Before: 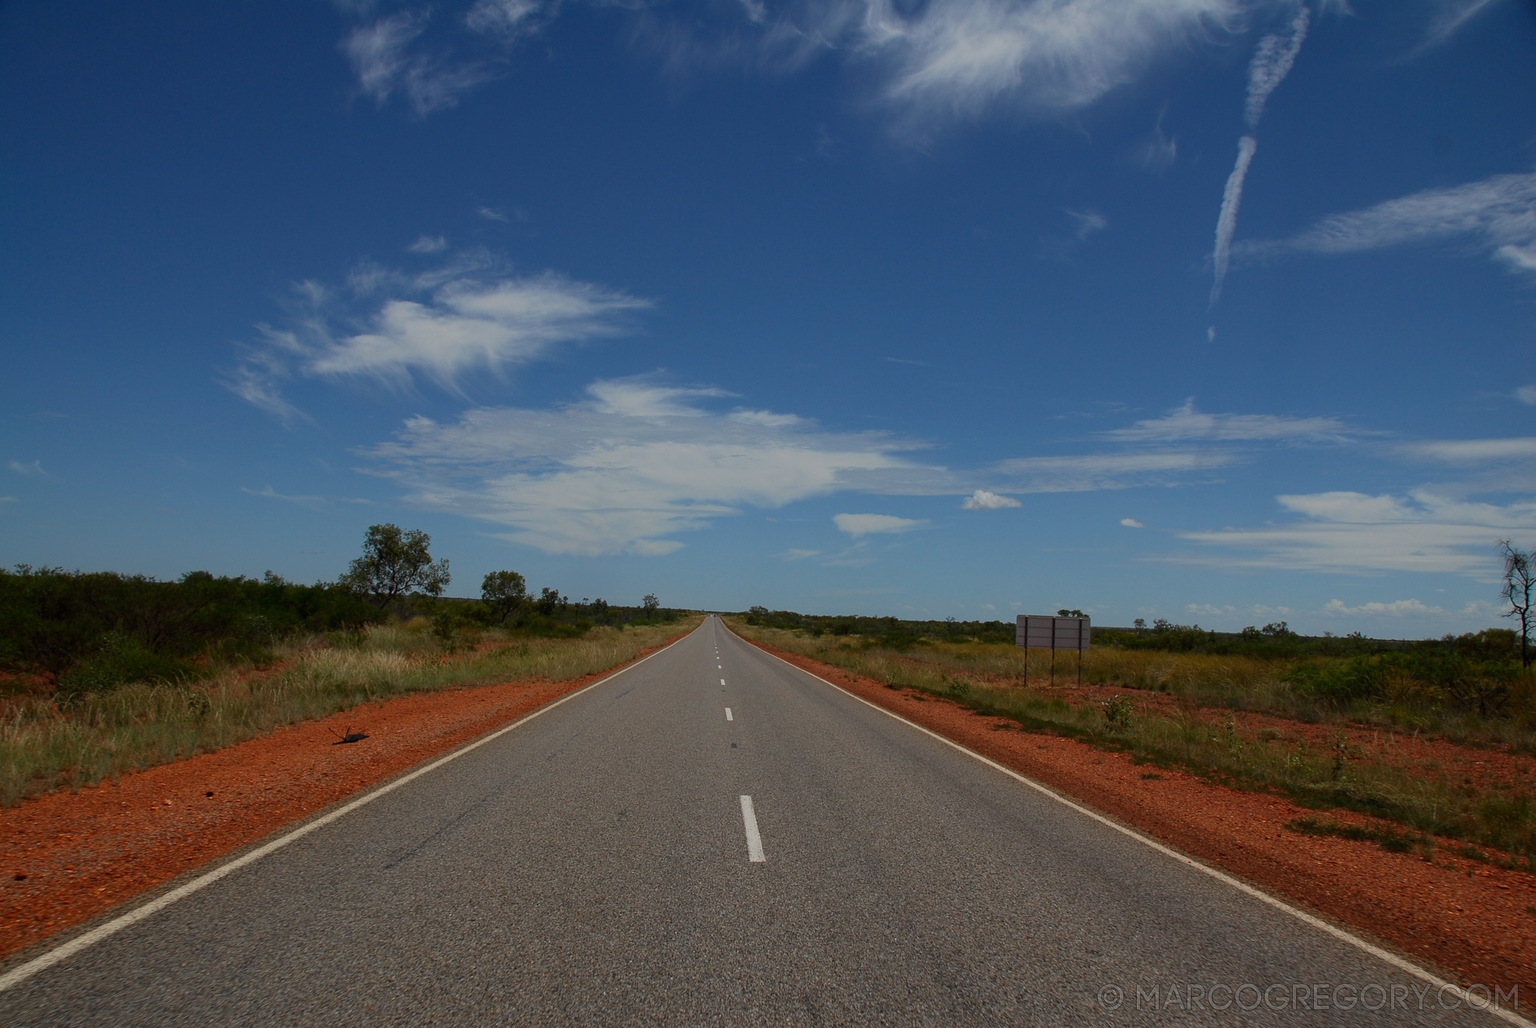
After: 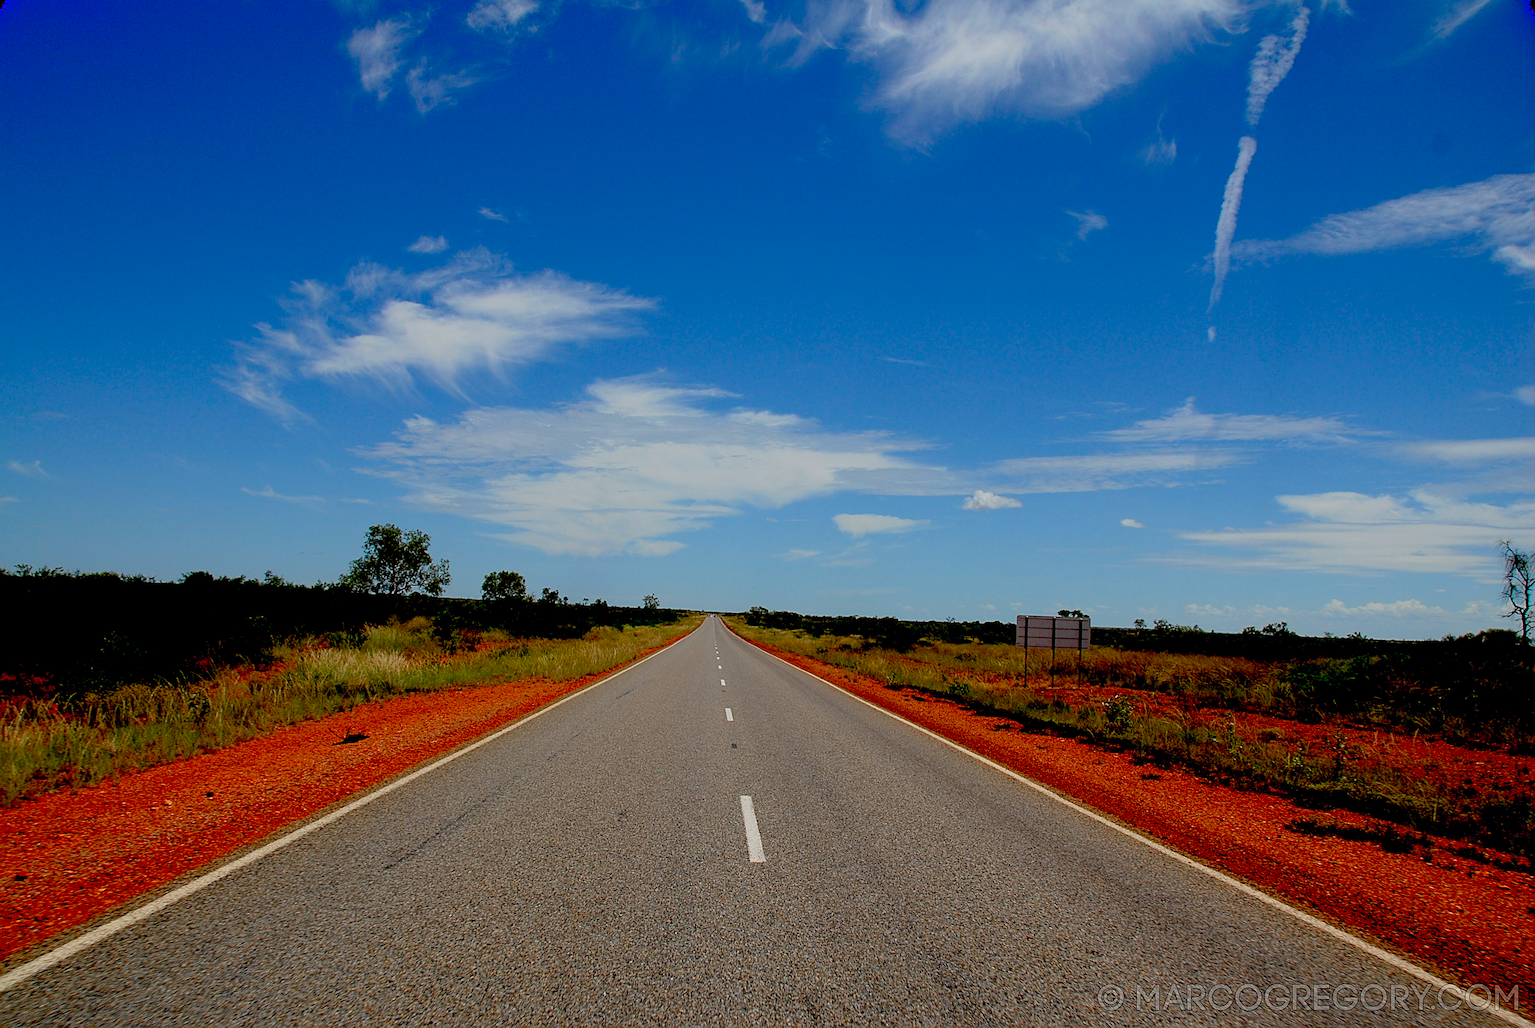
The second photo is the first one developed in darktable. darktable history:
sharpen: on, module defaults
levels: levels [0, 0.445, 1]
exposure: black level correction 0.025, exposure 0.181 EV, compensate highlight preservation false
